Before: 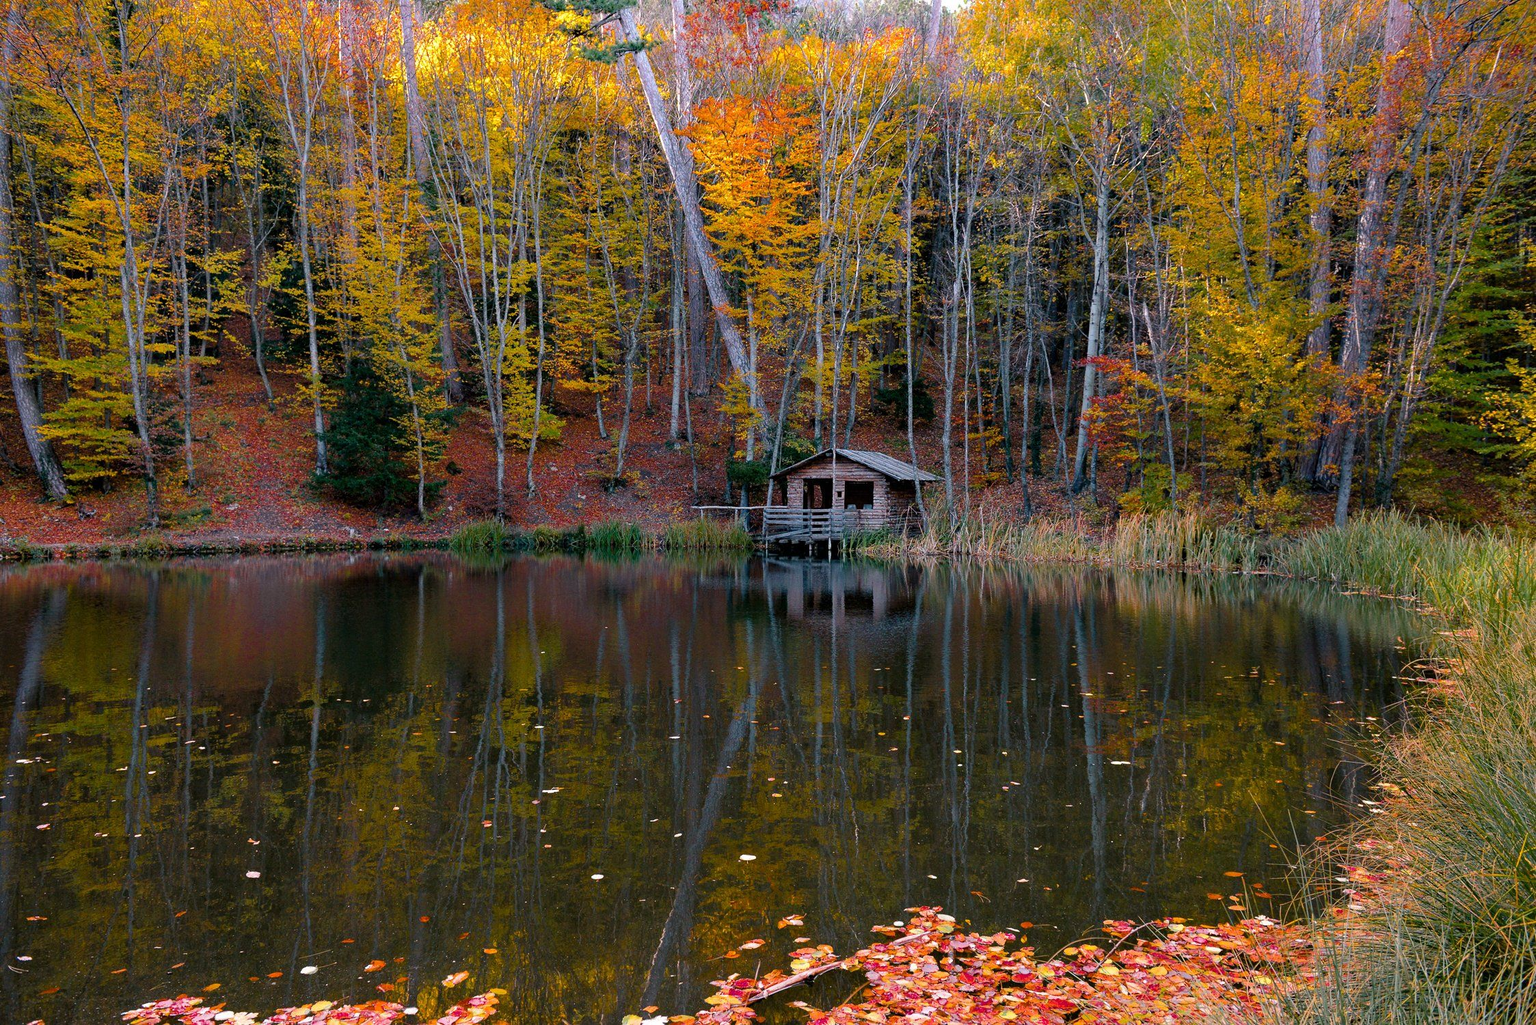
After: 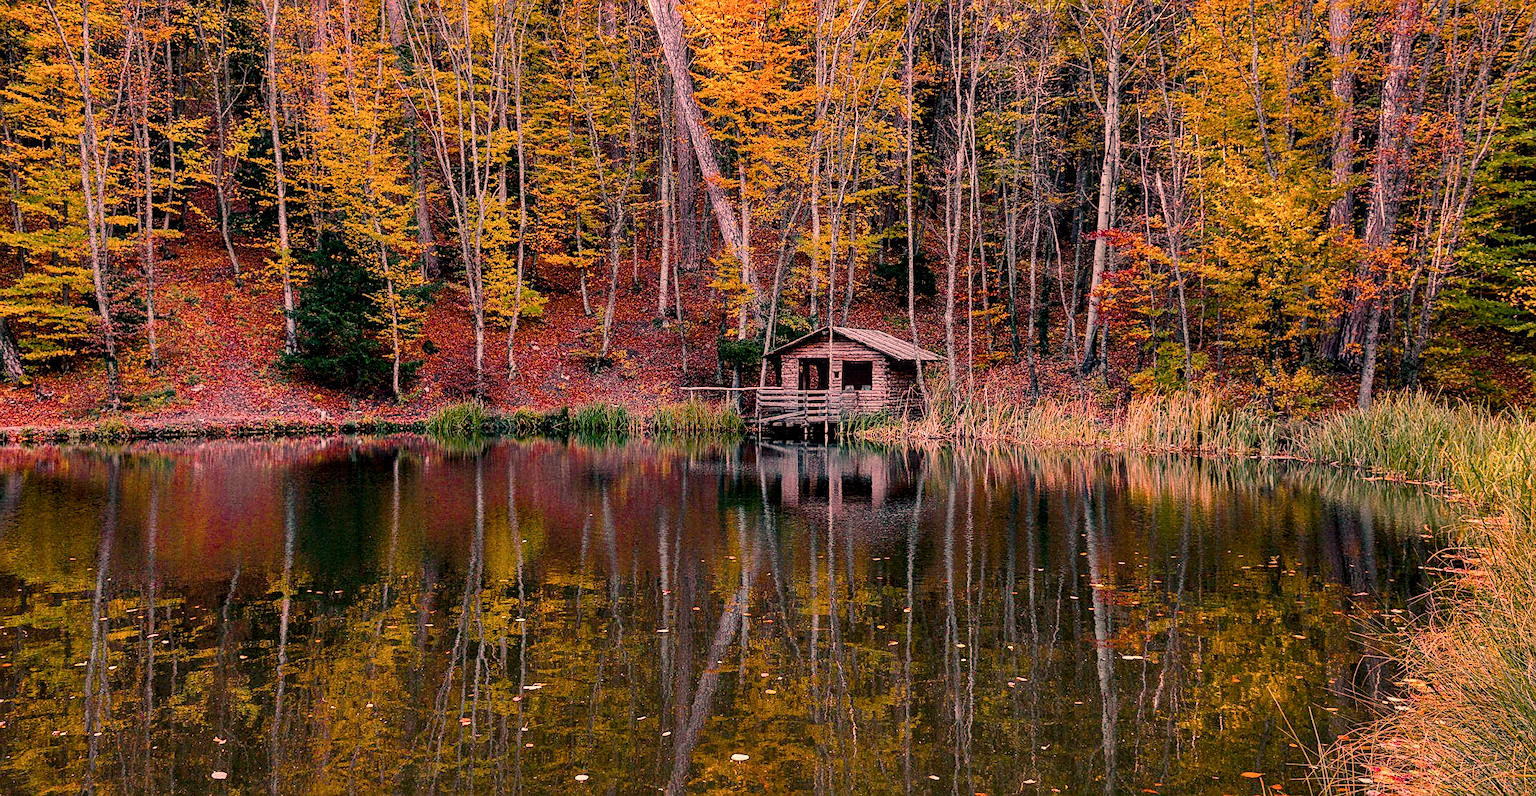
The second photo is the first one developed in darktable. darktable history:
crop and rotate: left 2.949%, top 13.558%, right 2.052%, bottom 12.656%
color balance rgb: perceptual saturation grading › global saturation 35.03%, perceptual saturation grading › highlights -29.897%, perceptual saturation grading › shadows 35.503%, global vibrance -17.696%, contrast -6.117%
local contrast: detail 150%
sharpen: on, module defaults
color correction: highlights a* 39.4, highlights b* 39.87, saturation 0.689
shadows and highlights: radius 106.65, shadows 45.88, highlights -67.64, low approximation 0.01, soften with gaussian
tone curve: curves: ch0 [(0, 0.025) (0.15, 0.143) (0.452, 0.486) (0.751, 0.788) (1, 0.961)]; ch1 [(0, 0) (0.43, 0.408) (0.476, 0.469) (0.497, 0.507) (0.546, 0.571) (0.566, 0.607) (0.62, 0.657) (1, 1)]; ch2 [(0, 0) (0.386, 0.397) (0.505, 0.498) (0.547, 0.546) (0.579, 0.58) (1, 1)], color space Lab, independent channels, preserve colors none
